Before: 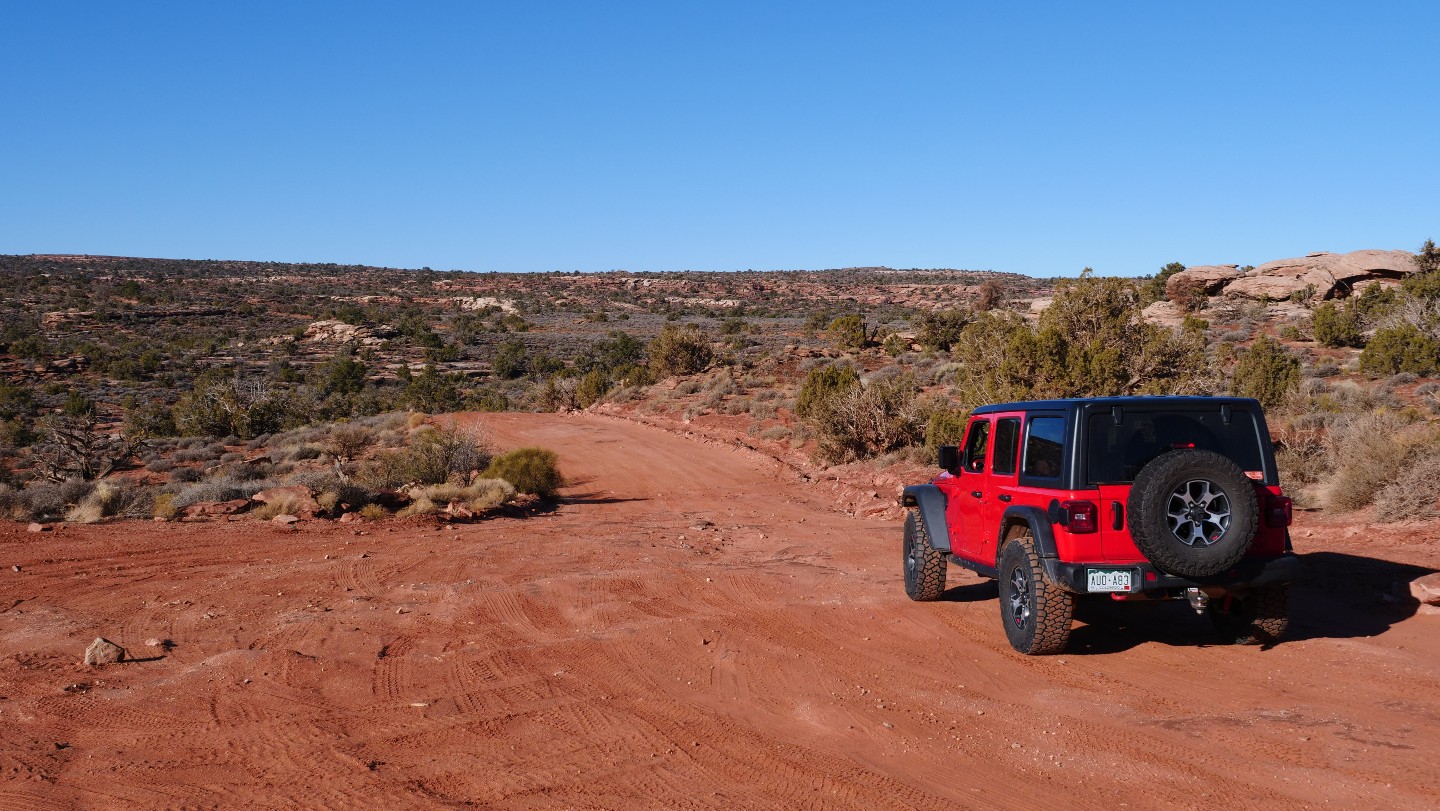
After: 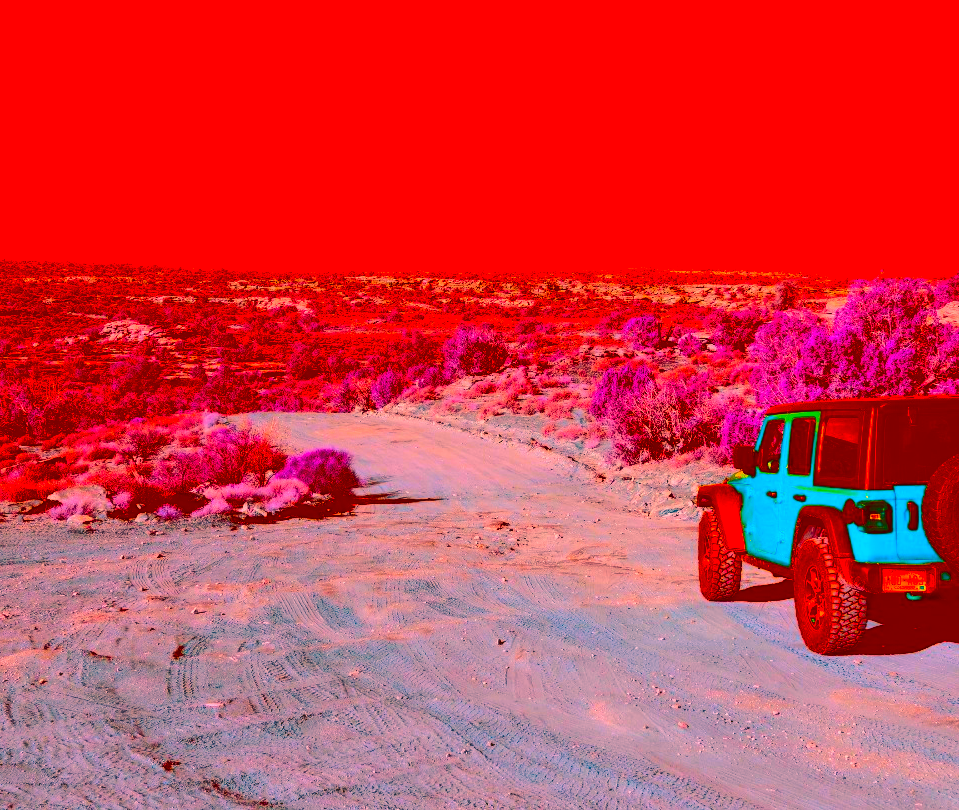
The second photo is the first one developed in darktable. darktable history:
tone curve: curves: ch0 [(0, 0.019) (0.078, 0.058) (0.223, 0.217) (0.424, 0.553) (0.631, 0.764) (0.816, 0.932) (1, 1)]; ch1 [(0, 0) (0.262, 0.227) (0.417, 0.386) (0.469, 0.467) (0.502, 0.503) (0.544, 0.548) (0.57, 0.579) (0.608, 0.62) (0.65, 0.68) (0.994, 0.987)]; ch2 [(0, 0) (0.262, 0.188) (0.5, 0.504) (0.553, 0.592) (0.599, 0.653) (1, 1)], color space Lab, independent channels, preserve colors none
crop and rotate: left 14.292%, right 19.041%
exposure: compensate highlight preservation false
color correction: highlights a* -39.68, highlights b* -40, shadows a* -40, shadows b* -40, saturation -3
